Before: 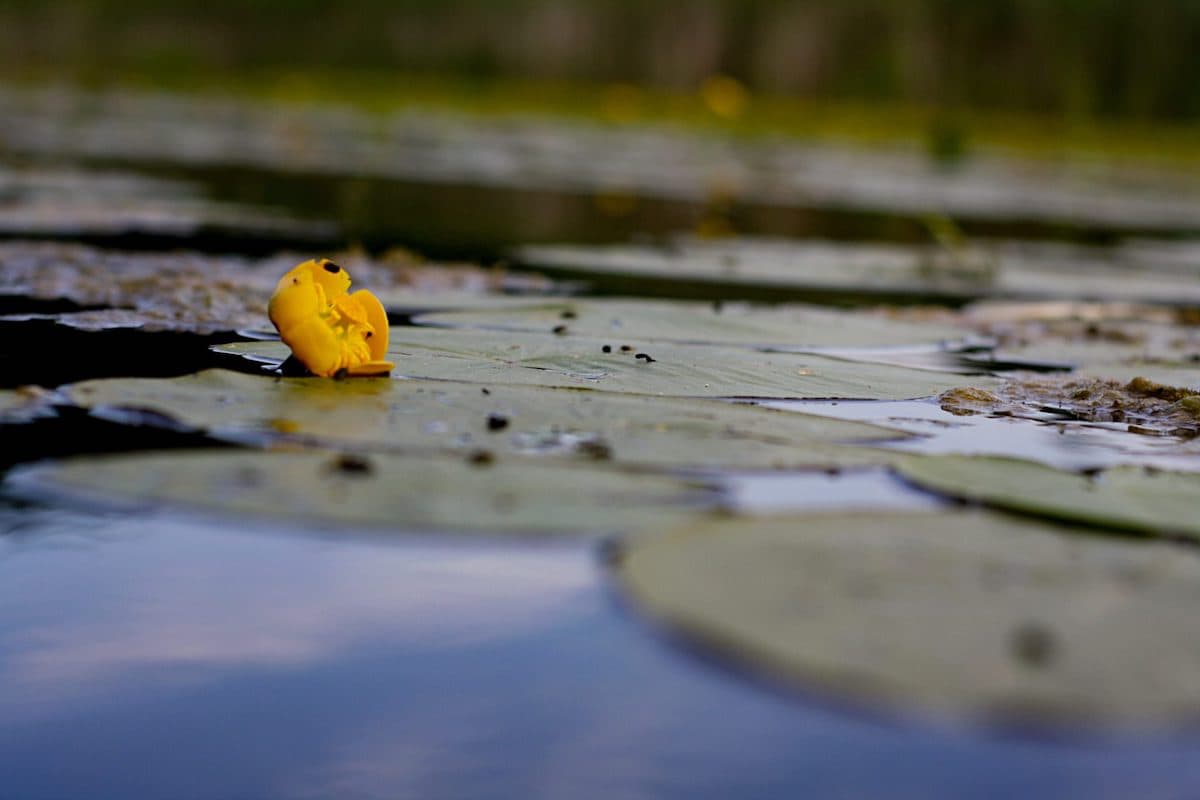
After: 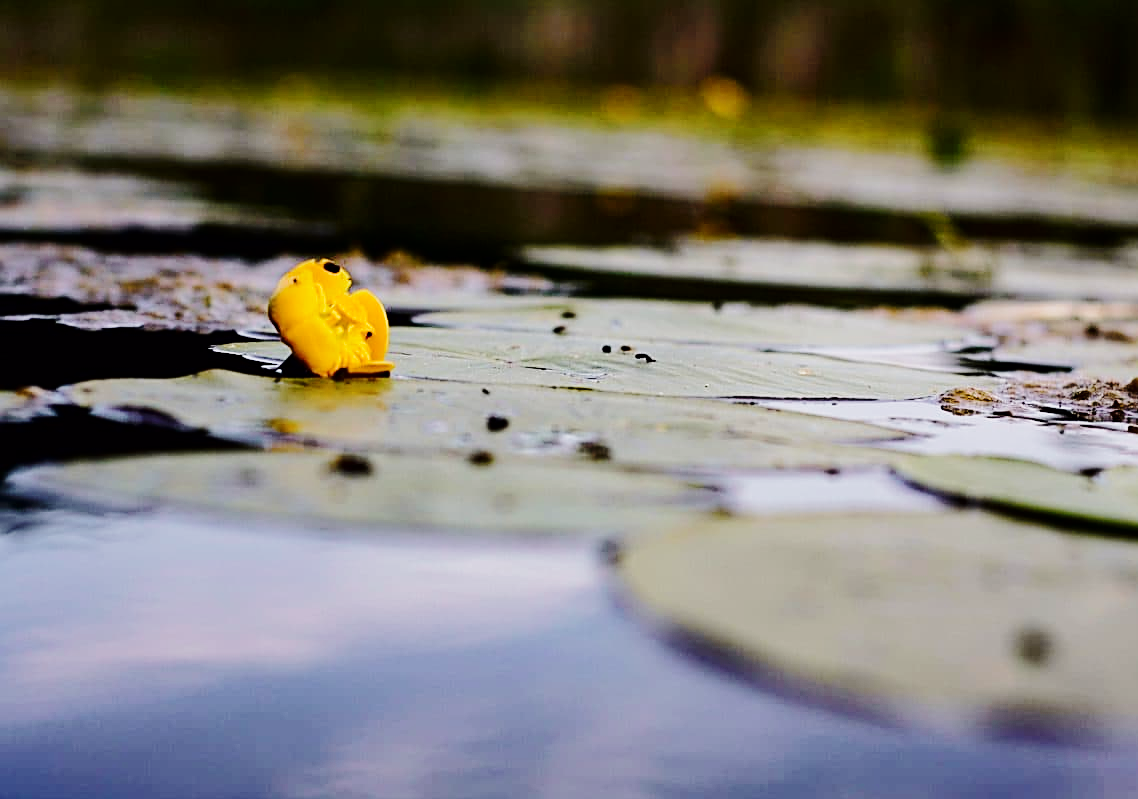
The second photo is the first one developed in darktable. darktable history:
crop and rotate: right 5.167%
sharpen: on, module defaults
color calibration: illuminant same as pipeline (D50), adaptation none (bypass)
base curve: curves: ch0 [(0, 0) (0.04, 0.03) (0.133, 0.232) (0.448, 0.748) (0.843, 0.968) (1, 1)], preserve colors none
tone curve: curves: ch0 [(0, 0) (0.052, 0.018) (0.236, 0.207) (0.41, 0.417) (0.485, 0.518) (0.54, 0.584) (0.625, 0.666) (0.845, 0.828) (0.994, 0.964)]; ch1 [(0, 0.055) (0.15, 0.117) (0.317, 0.34) (0.382, 0.408) (0.434, 0.441) (0.472, 0.479) (0.498, 0.501) (0.557, 0.558) (0.616, 0.59) (0.739, 0.7) (0.873, 0.857) (1, 0.928)]; ch2 [(0, 0) (0.352, 0.403) (0.447, 0.466) (0.482, 0.482) (0.528, 0.526) (0.586, 0.577) (0.618, 0.621) (0.785, 0.747) (1, 1)], color space Lab, independent channels, preserve colors none
